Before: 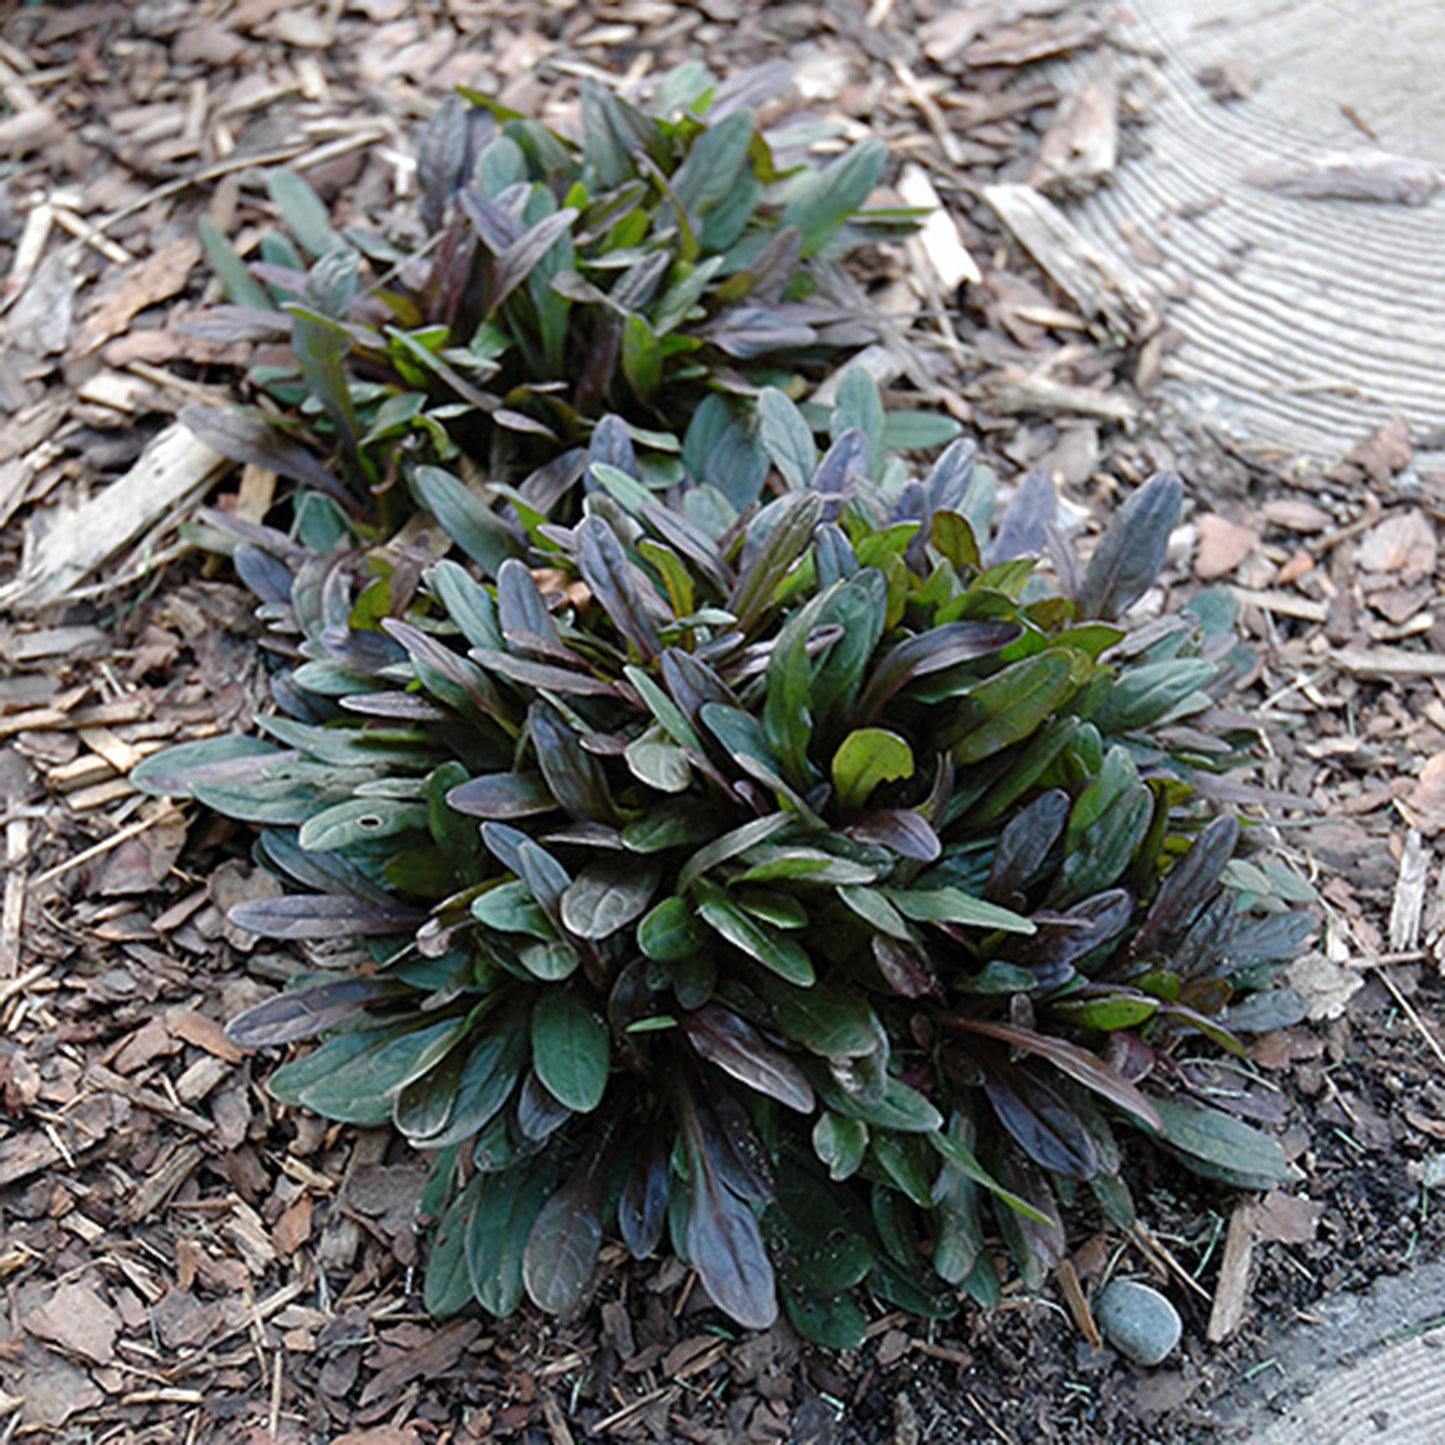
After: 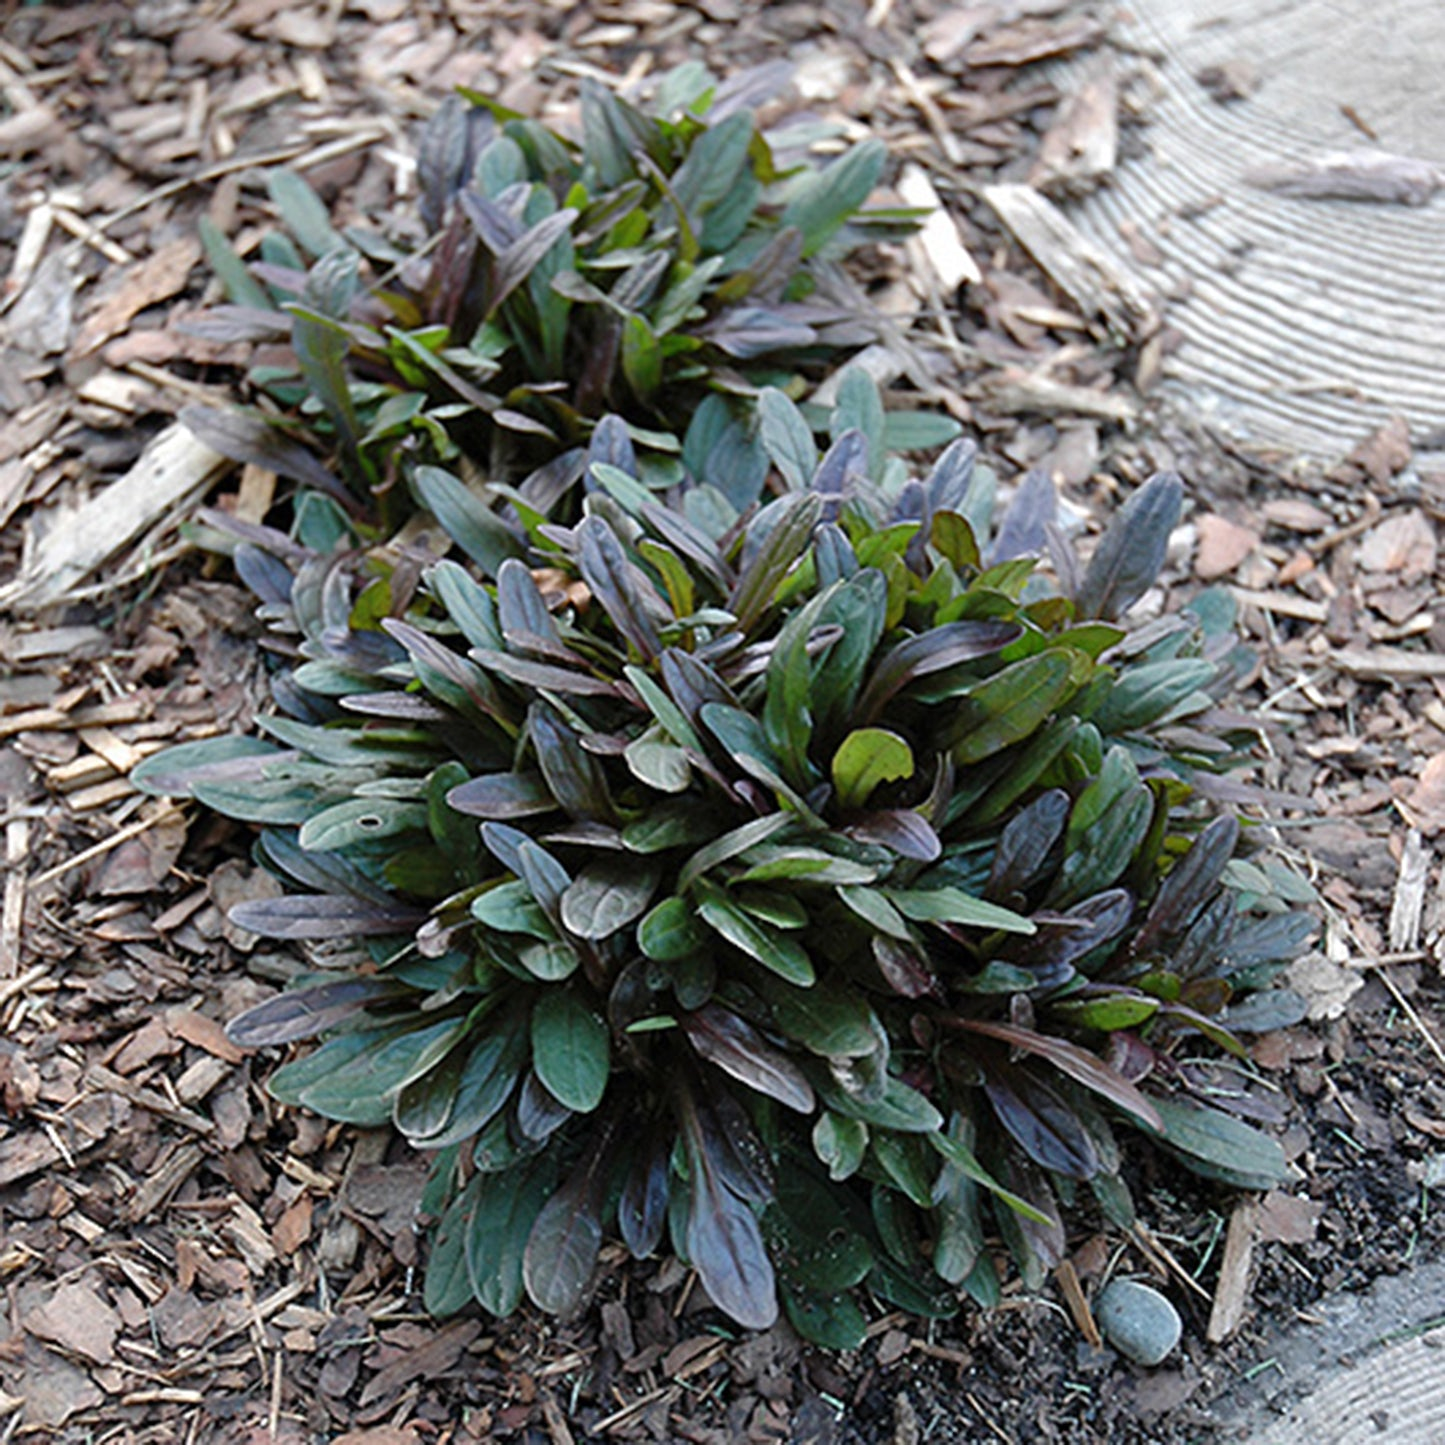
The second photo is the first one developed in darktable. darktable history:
shadows and highlights: shadows 29.55, highlights -30.47, low approximation 0.01, soften with gaussian
